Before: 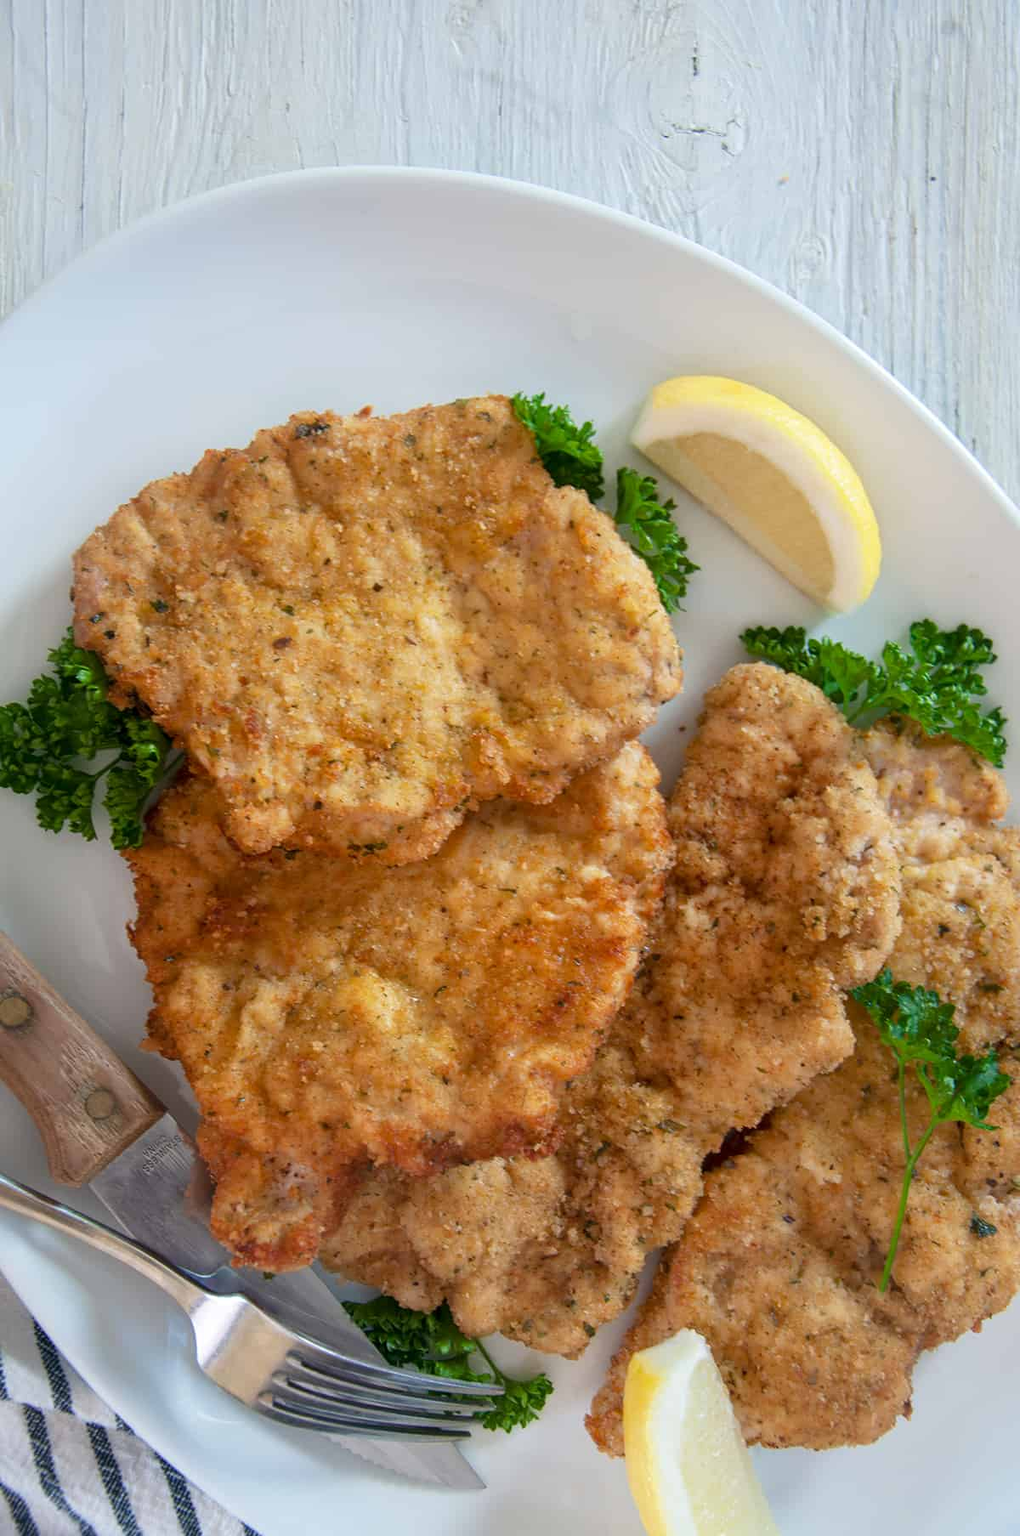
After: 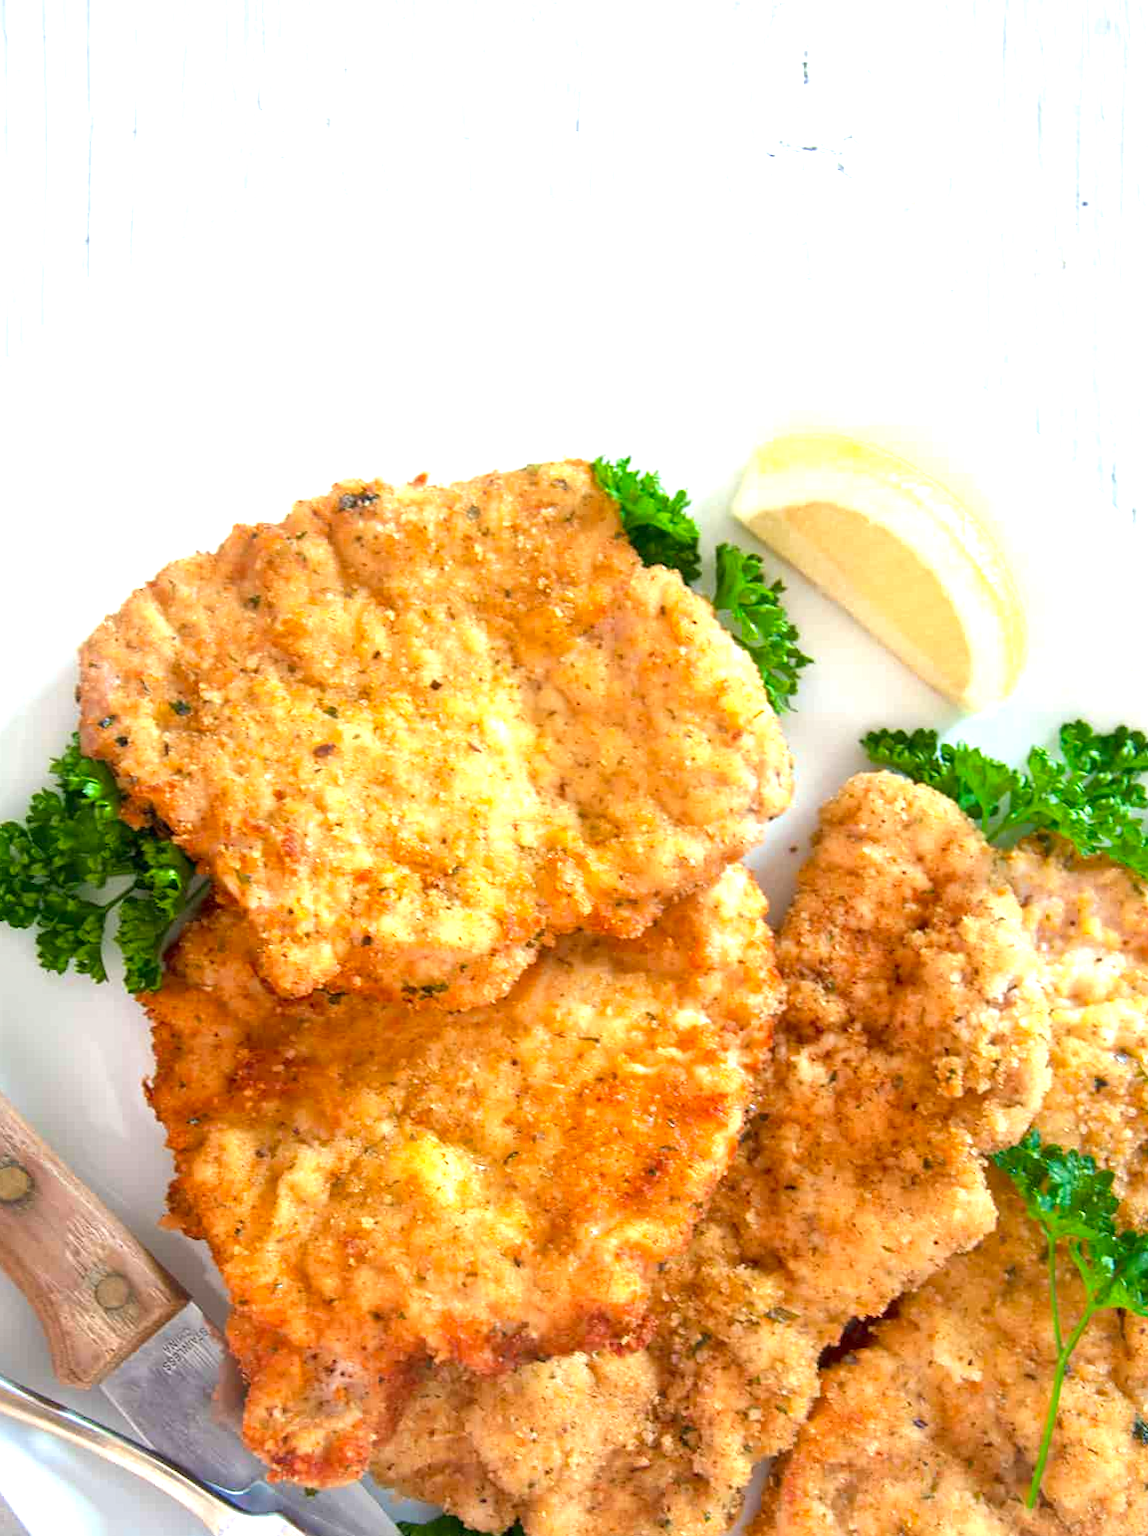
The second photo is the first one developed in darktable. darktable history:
exposure: black level correction 0, exposure 1.173 EV, compensate exposure bias true, compensate highlight preservation false
contrast brightness saturation: saturation 0.18
tone equalizer: on, module defaults
crop and rotate: angle 0.2°, left 0.275%, right 3.127%, bottom 14.18%
